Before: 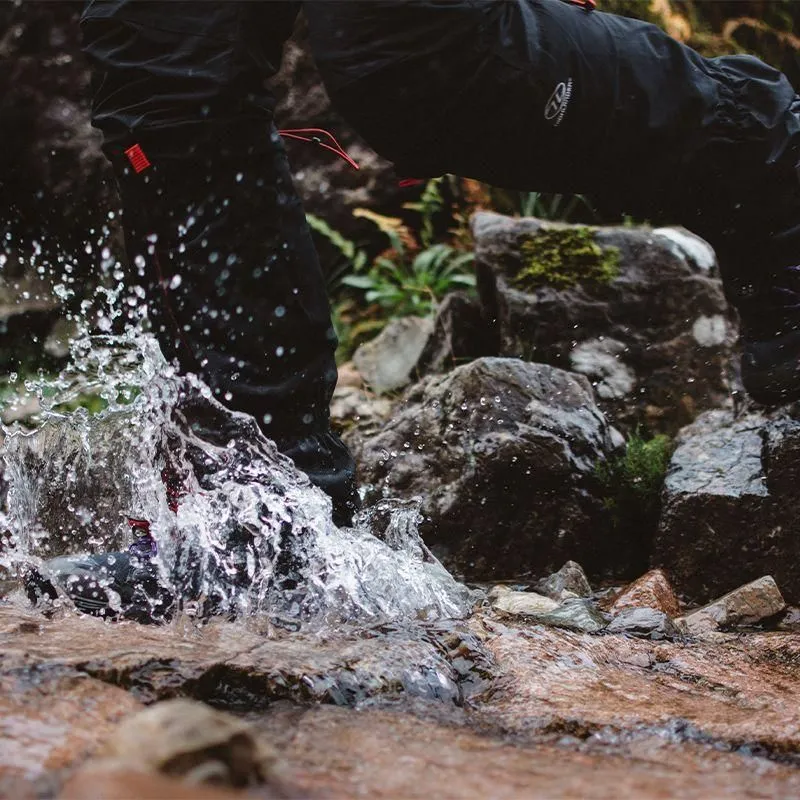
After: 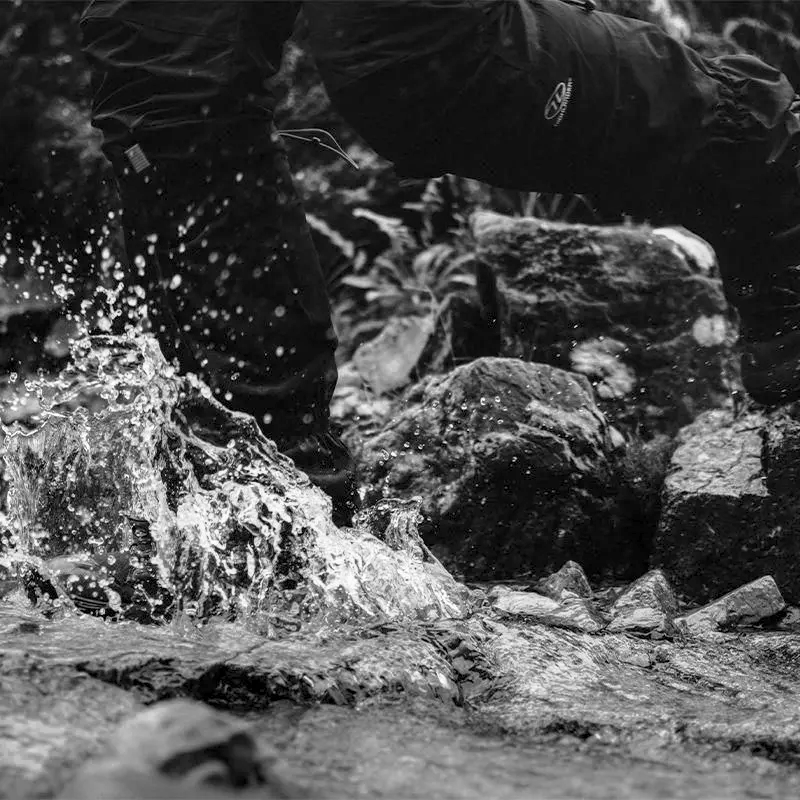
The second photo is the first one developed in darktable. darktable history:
tone curve: curves: ch0 [(0.013, 0) (0.061, 0.068) (0.239, 0.256) (0.502, 0.505) (0.683, 0.676) (0.761, 0.773) (0.858, 0.858) (0.987, 0.945)]; ch1 [(0, 0) (0.172, 0.123) (0.304, 0.288) (0.414, 0.44) (0.472, 0.473) (0.502, 0.508) (0.521, 0.528) (0.583, 0.595) (0.654, 0.673) (0.728, 0.761) (1, 1)]; ch2 [(0, 0) (0.411, 0.424) (0.485, 0.476) (0.502, 0.502) (0.553, 0.557) (0.57, 0.576) (1, 1)], color space Lab, independent channels, preserve colors none
white balance: red 0.988, blue 1.017
local contrast: highlights 25%, shadows 75%, midtone range 0.75
monochrome: on, module defaults
